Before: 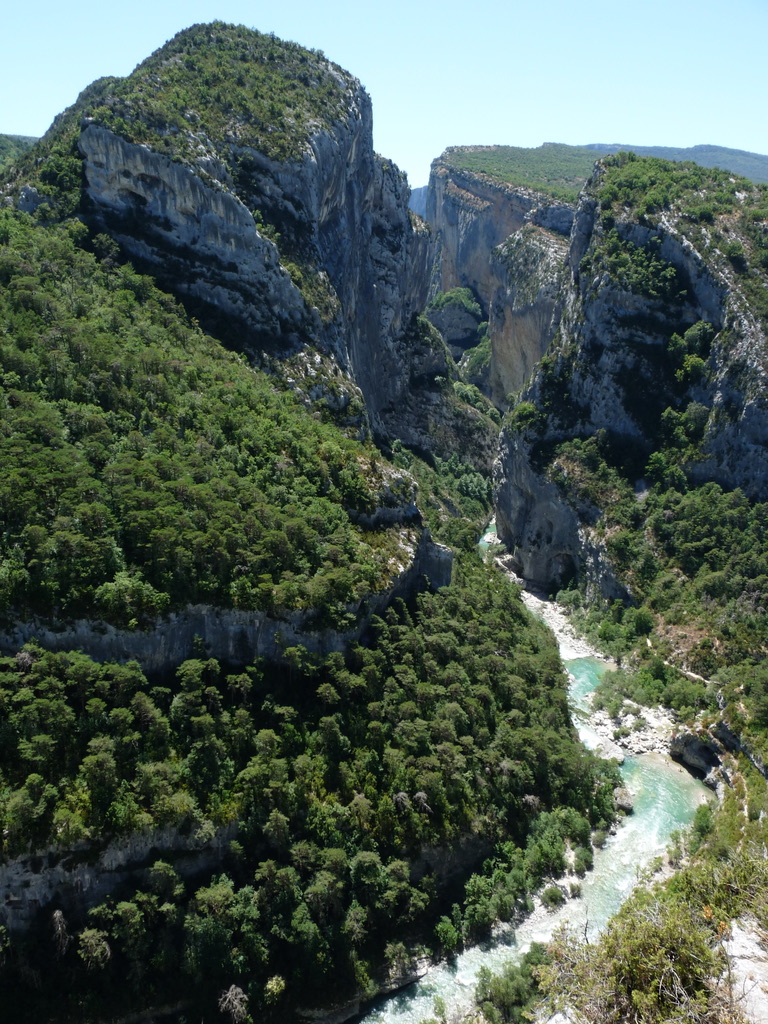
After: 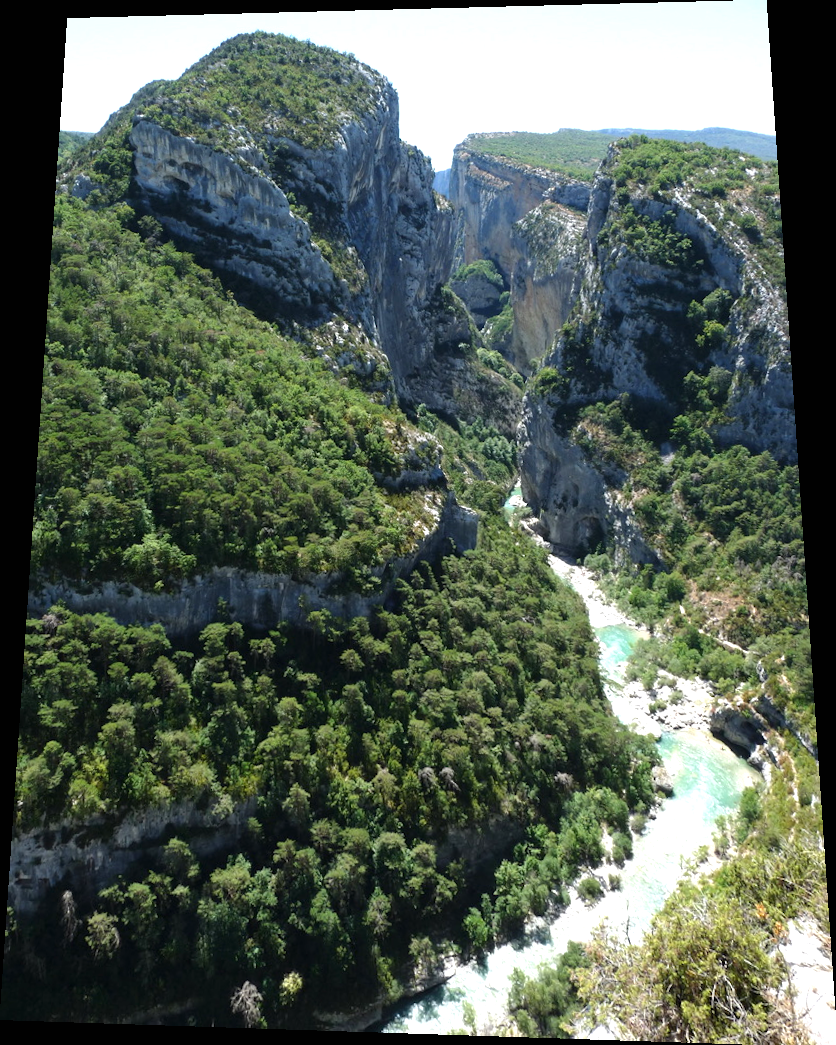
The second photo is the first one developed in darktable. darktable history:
rotate and perspective: rotation 0.128°, lens shift (vertical) -0.181, lens shift (horizontal) -0.044, shear 0.001, automatic cropping off
exposure: black level correction 0, exposure 0.7 EV, compensate exposure bias true, compensate highlight preservation false
